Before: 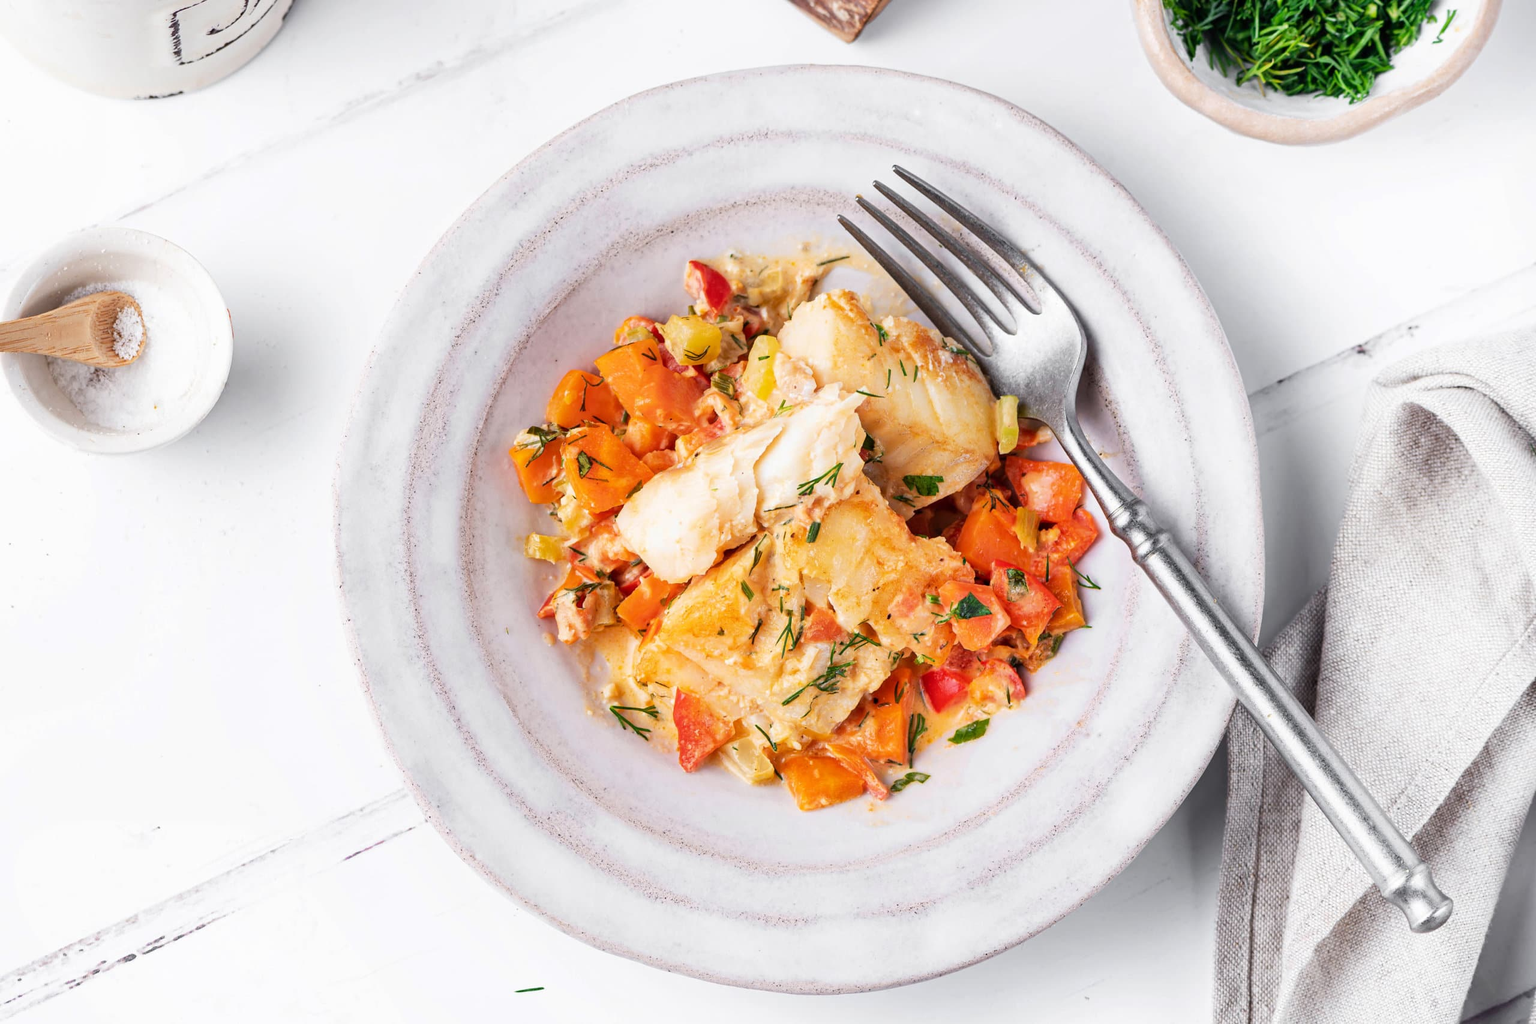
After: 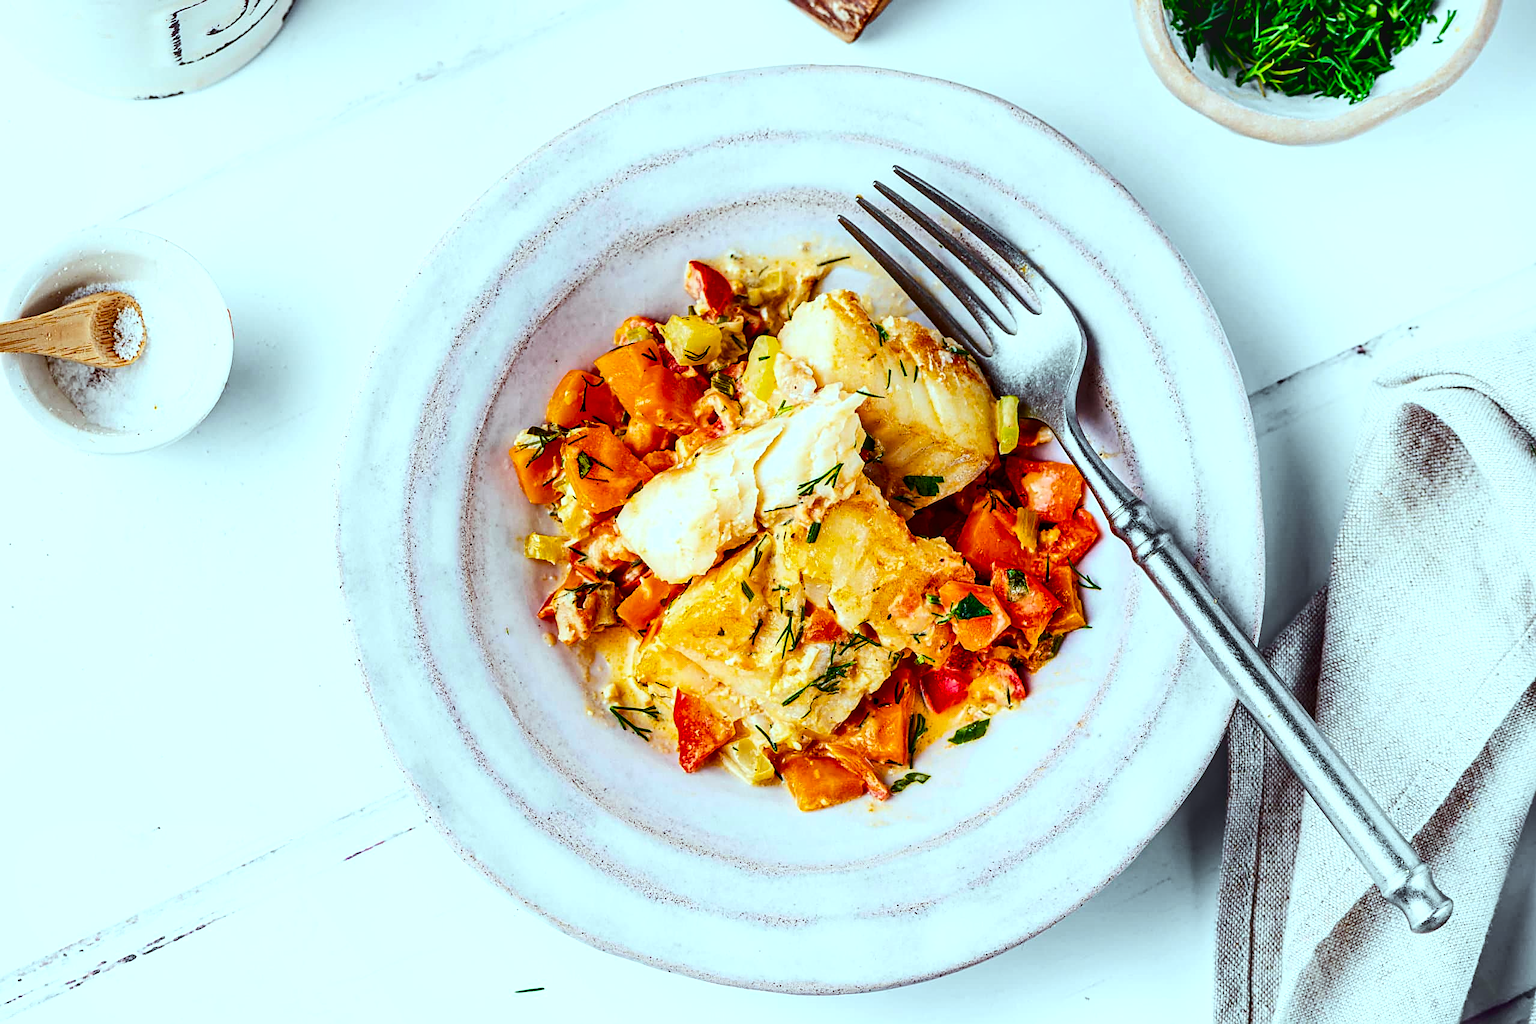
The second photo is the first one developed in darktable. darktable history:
color balance rgb: highlights gain › luminance 15.562%, highlights gain › chroma 3.894%, highlights gain › hue 210.59°, perceptual saturation grading › global saturation 20%, perceptual saturation grading › highlights -25.516%, perceptual saturation grading › shadows 49.7%, global vibrance 32.644%
exposure: exposure -0.492 EV, compensate highlight preservation false
contrast brightness saturation: contrast 0.189, brightness -0.105, saturation 0.213
tone equalizer: -8 EV -0.377 EV, -7 EV -0.37 EV, -6 EV -0.314 EV, -5 EV -0.221 EV, -3 EV 0.189 EV, -2 EV 0.357 EV, -1 EV 0.412 EV, +0 EV 0.438 EV, edges refinement/feathering 500, mask exposure compensation -1.57 EV, preserve details no
local contrast: on, module defaults
sharpen: on, module defaults
